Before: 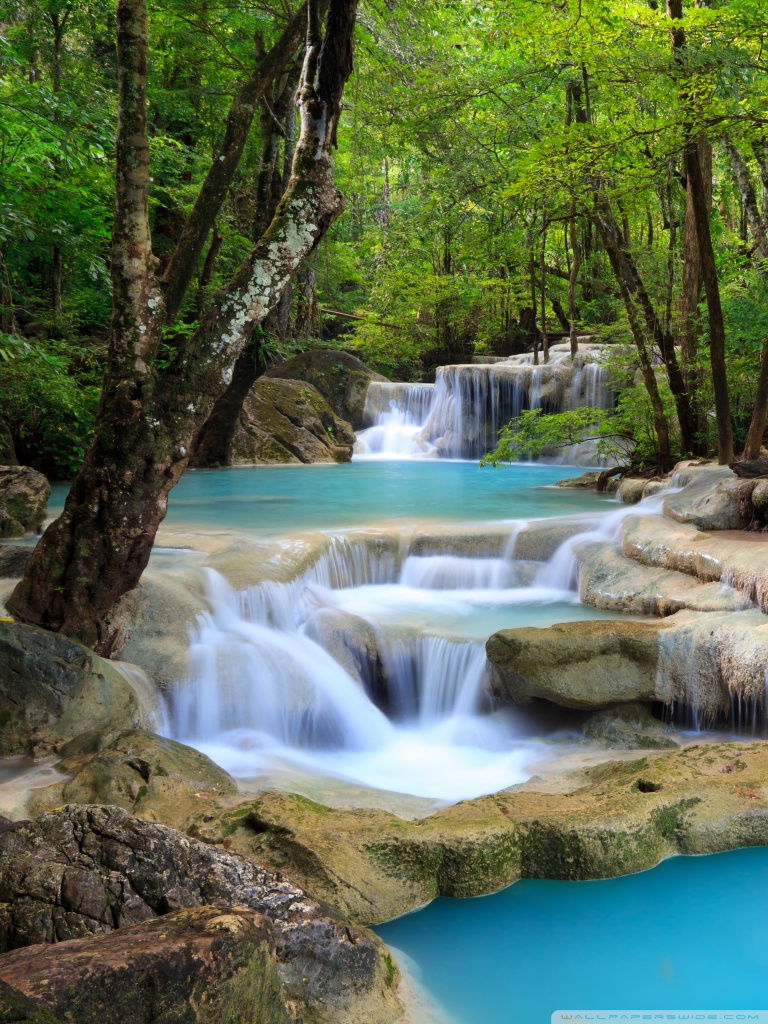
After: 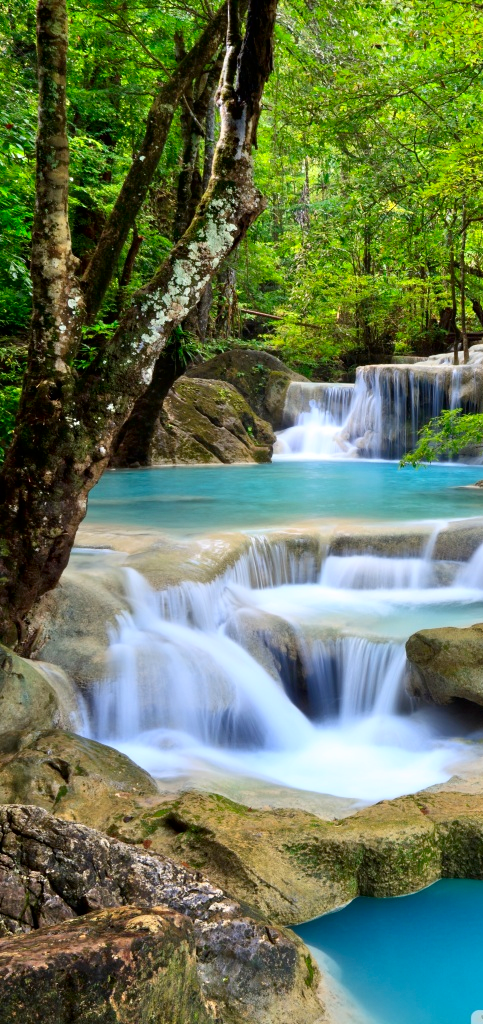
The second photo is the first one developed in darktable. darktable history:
tone equalizer: -7 EV 0.145 EV, -6 EV 0.563 EV, -5 EV 1.17 EV, -4 EV 1.36 EV, -3 EV 1.12 EV, -2 EV 0.6 EV, -1 EV 0.156 EV
crop: left 10.48%, right 26.502%
contrast brightness saturation: contrast 0.2, brightness -0.1, saturation 0.099
